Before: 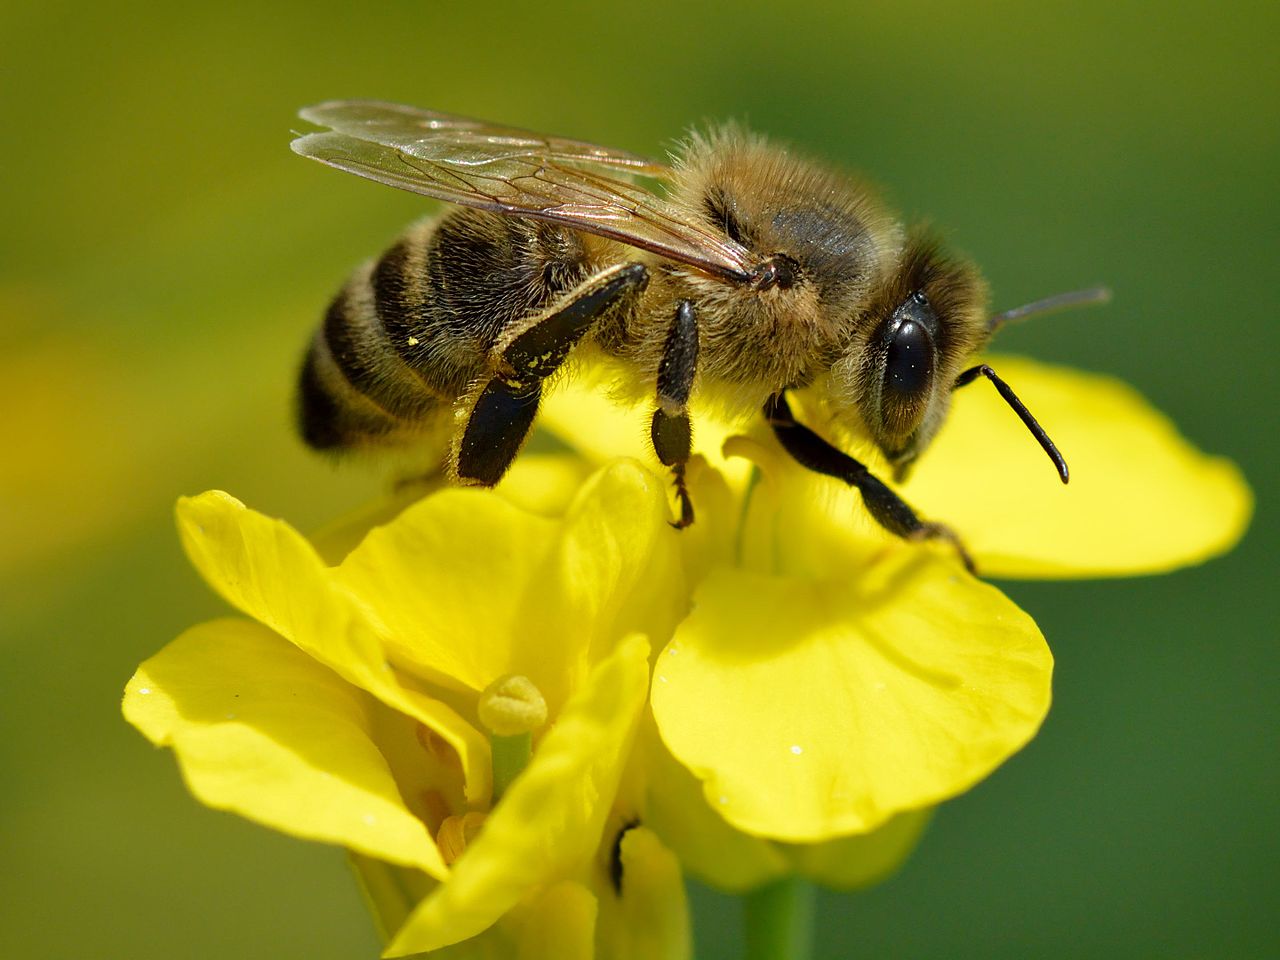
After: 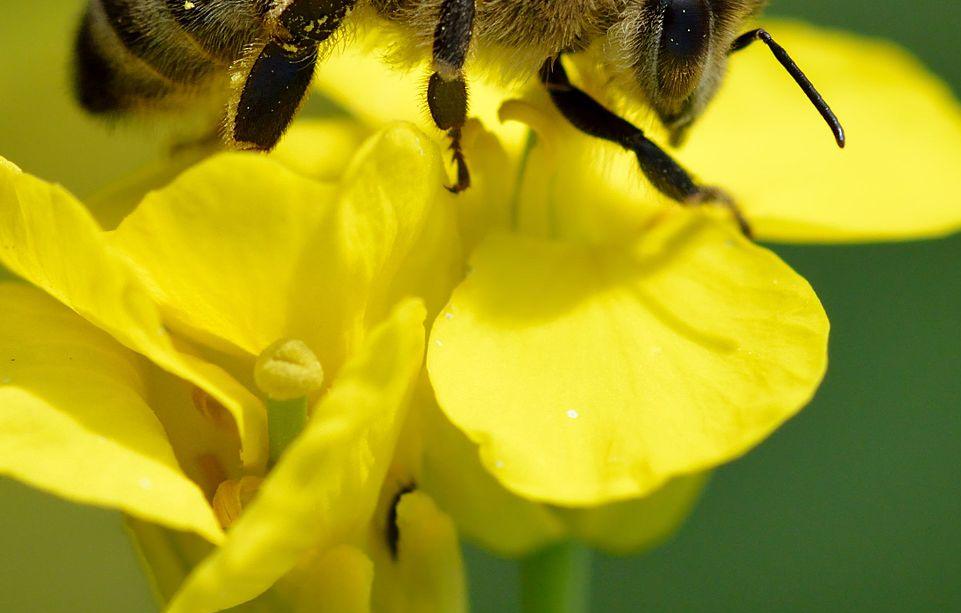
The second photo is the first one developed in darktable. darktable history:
crop and rotate: left 17.511%, top 35.098%, right 7.367%, bottom 1.04%
